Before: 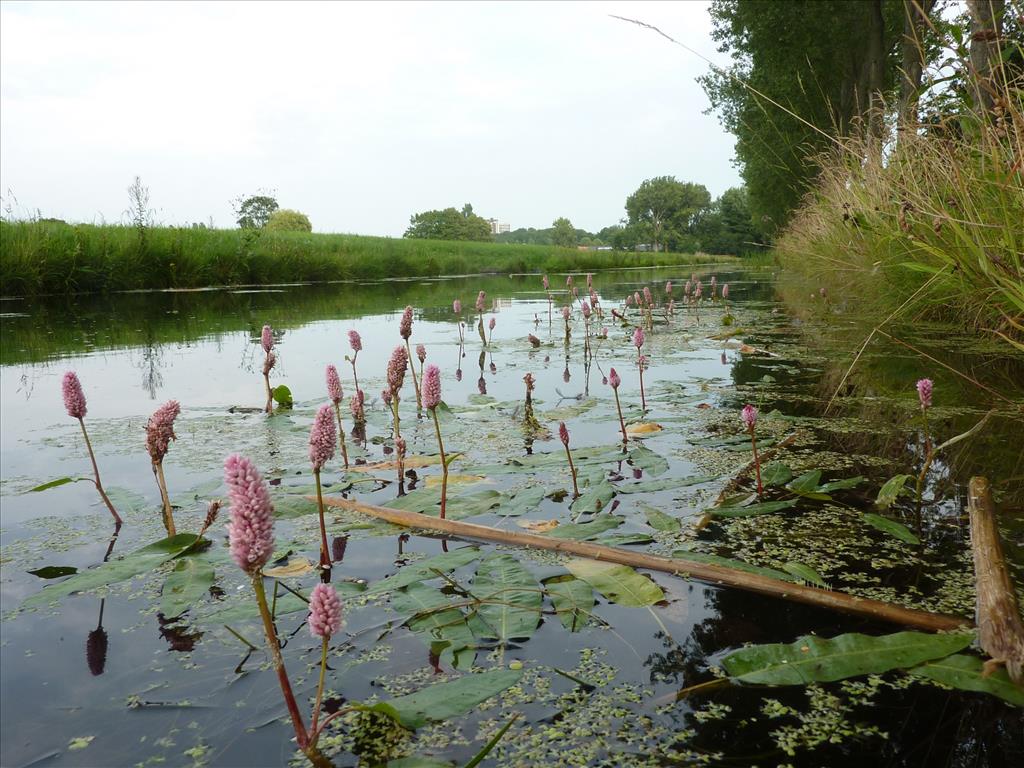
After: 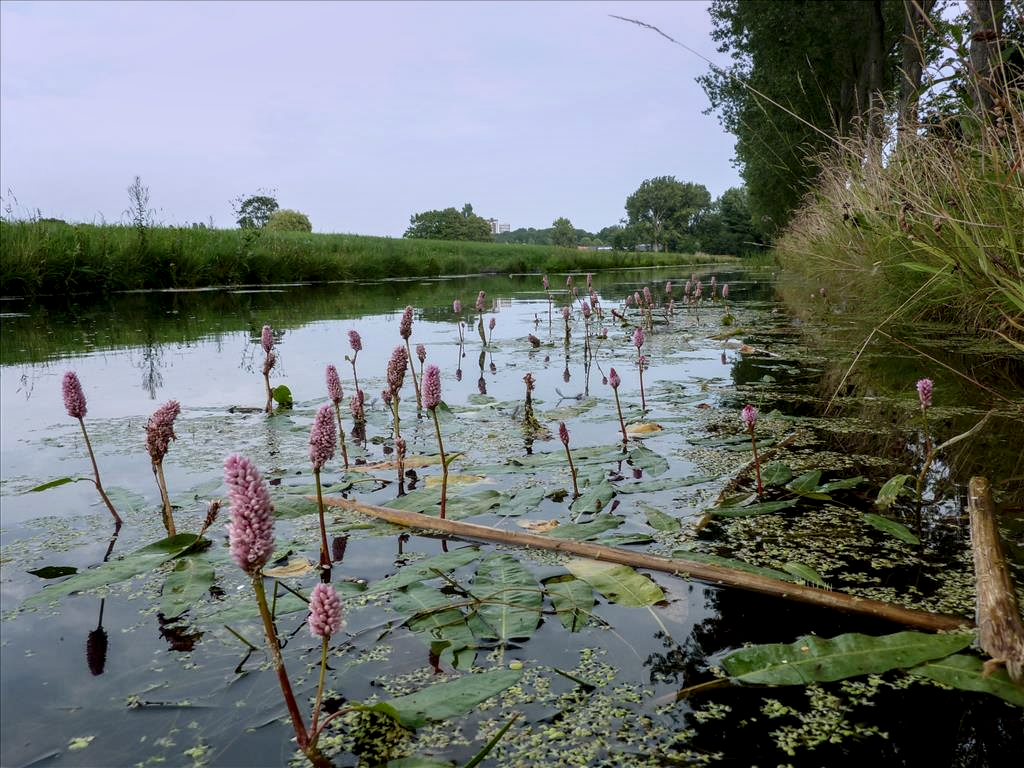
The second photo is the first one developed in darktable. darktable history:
local contrast: detail 150%
graduated density: hue 238.83°, saturation 50%
